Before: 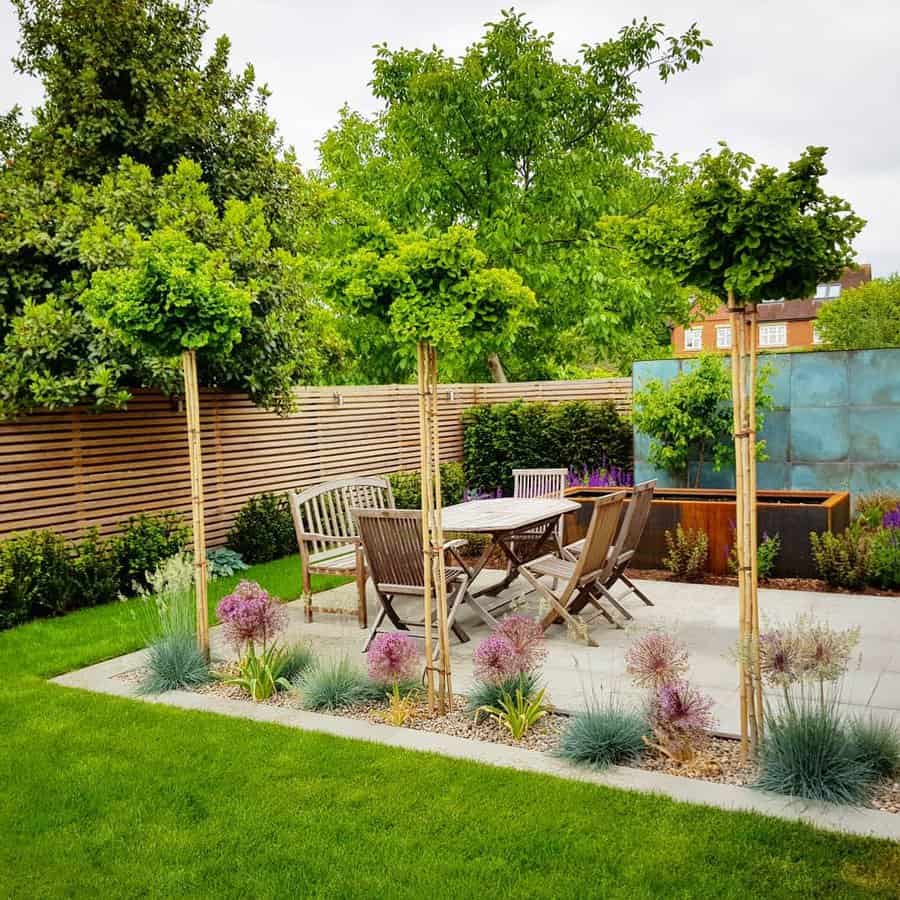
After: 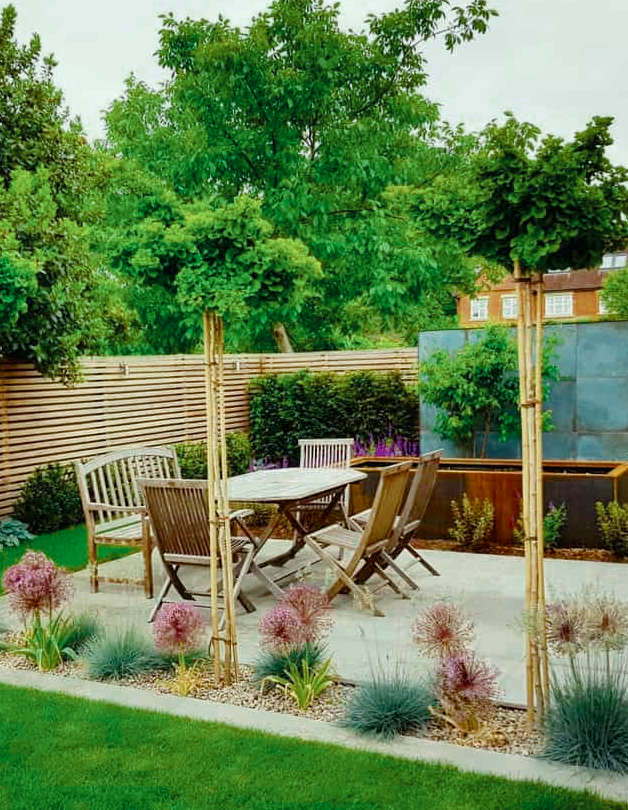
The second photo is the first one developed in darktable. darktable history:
color correction: highlights a* -8.59, highlights b* 3.72
color balance rgb: perceptual saturation grading › global saturation 20%, perceptual saturation grading › highlights -25.859%, perceptual saturation grading › shadows 50.24%, global vibrance 25.503%
crop and rotate: left 23.798%, top 3.416%, right 6.423%, bottom 6.538%
color zones: curves: ch0 [(0, 0.5) (0.125, 0.4) (0.25, 0.5) (0.375, 0.4) (0.5, 0.4) (0.625, 0.35) (0.75, 0.35) (0.875, 0.5)]; ch1 [(0, 0.35) (0.125, 0.45) (0.25, 0.35) (0.375, 0.35) (0.5, 0.35) (0.625, 0.35) (0.75, 0.45) (0.875, 0.35)]; ch2 [(0, 0.6) (0.125, 0.5) (0.25, 0.5) (0.375, 0.6) (0.5, 0.6) (0.625, 0.5) (0.75, 0.5) (0.875, 0.5)]
